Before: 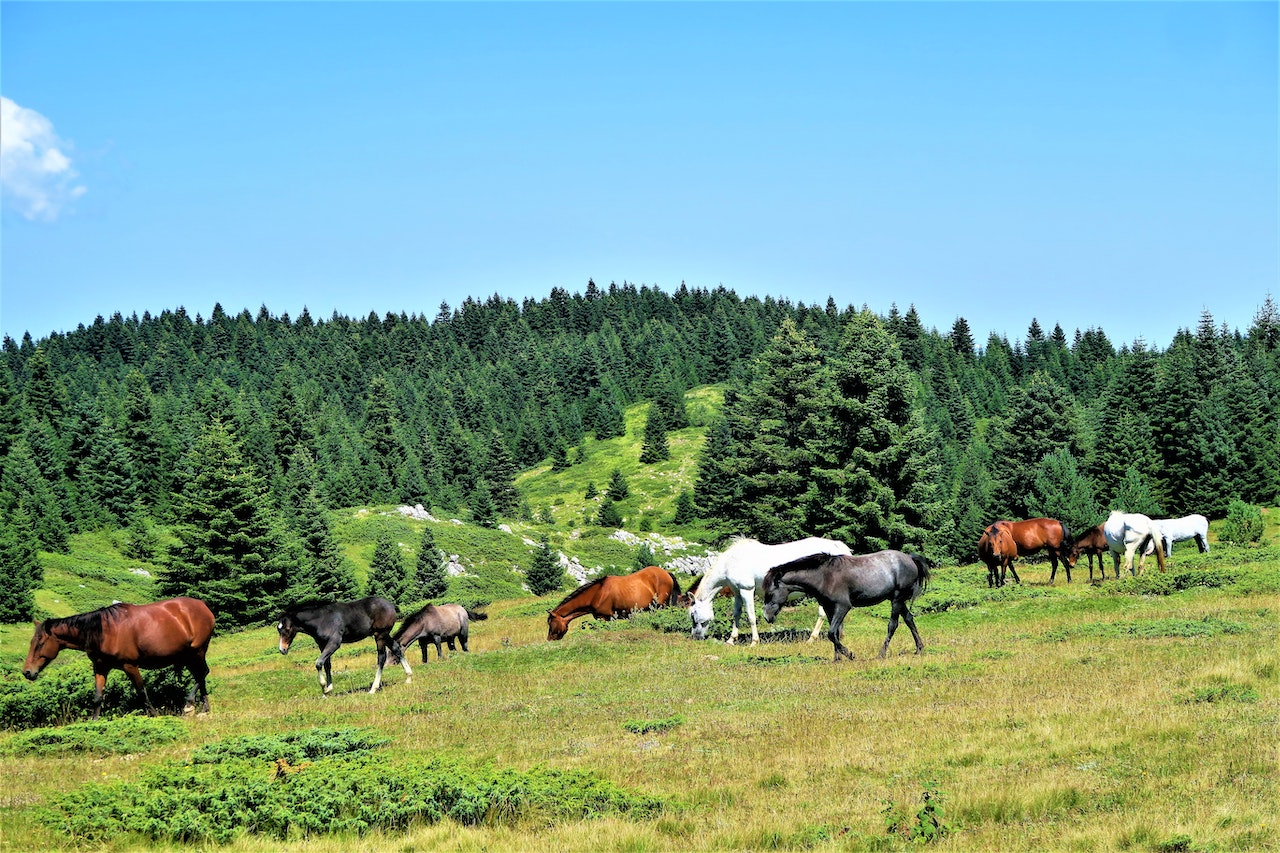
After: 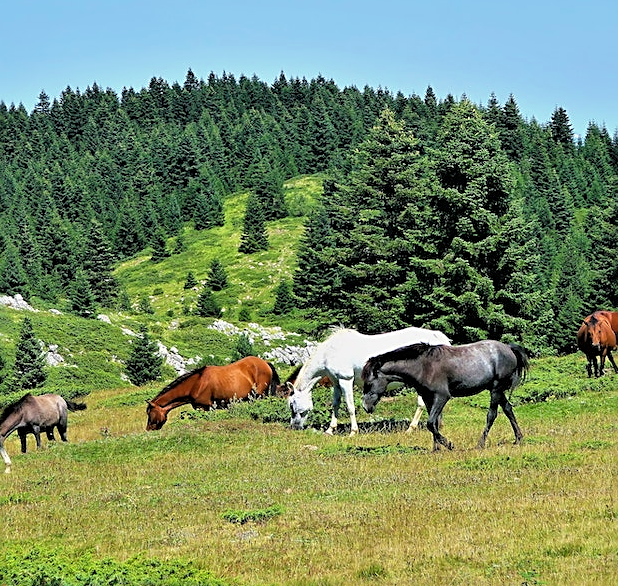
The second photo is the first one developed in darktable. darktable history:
shadows and highlights: shadows 25, white point adjustment -3, highlights -30
crop: left 31.379%, top 24.658%, right 20.326%, bottom 6.628%
sharpen: on, module defaults
tone equalizer: on, module defaults
